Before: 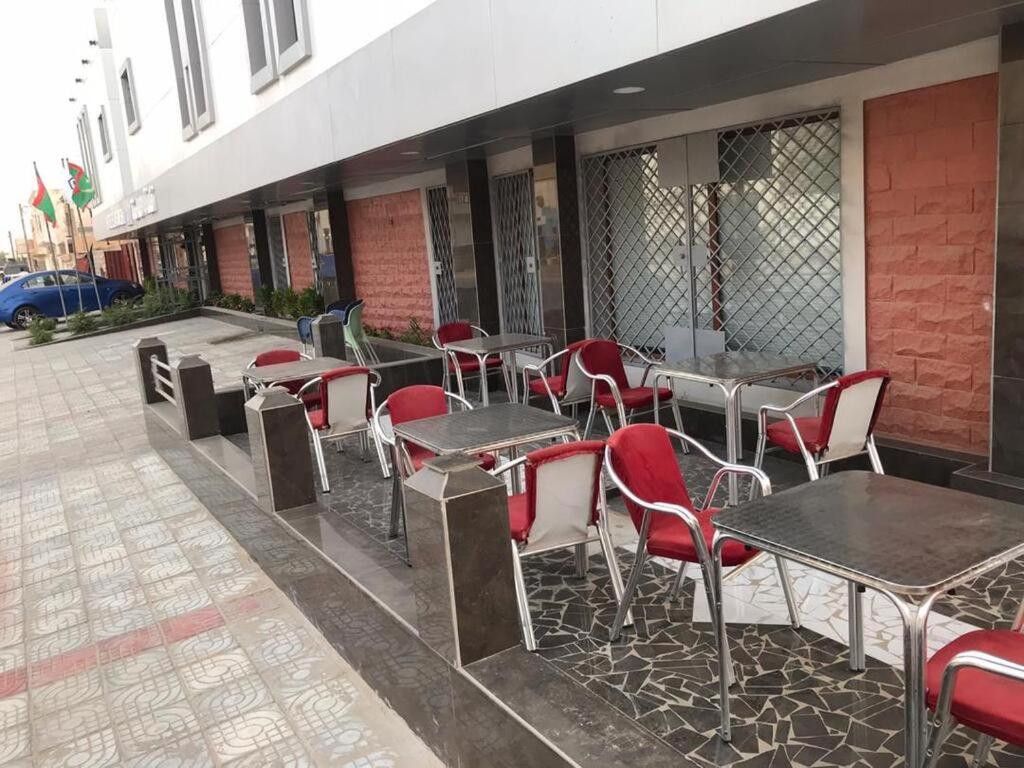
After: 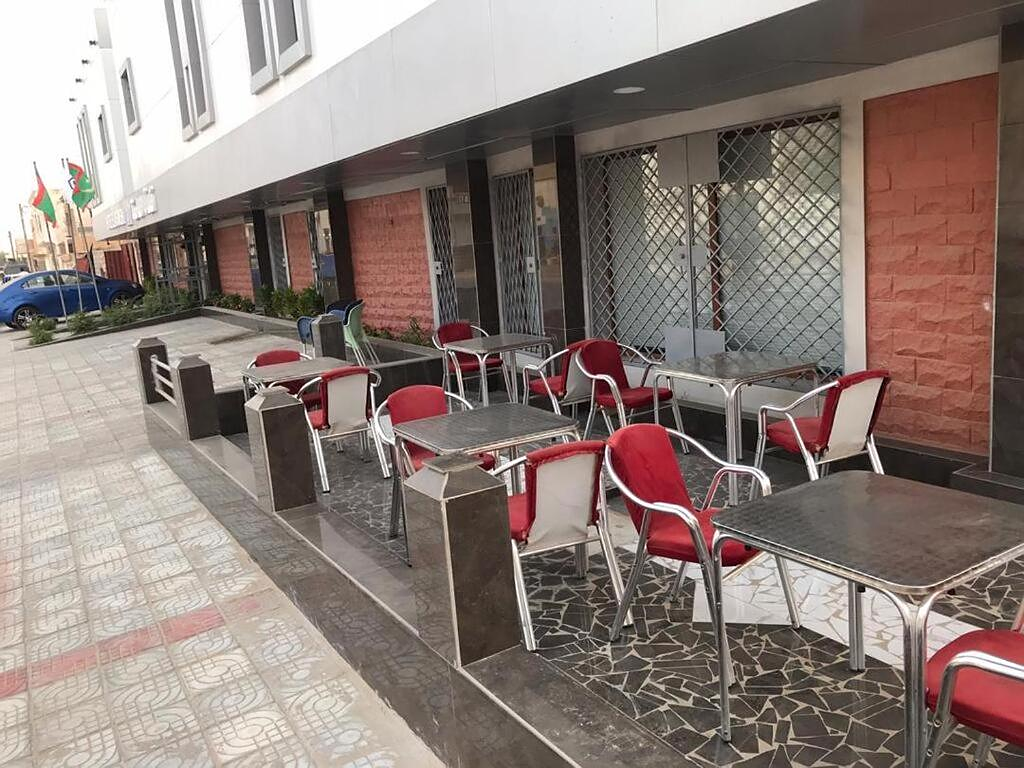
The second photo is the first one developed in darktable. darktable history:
sharpen: radius 1.042
